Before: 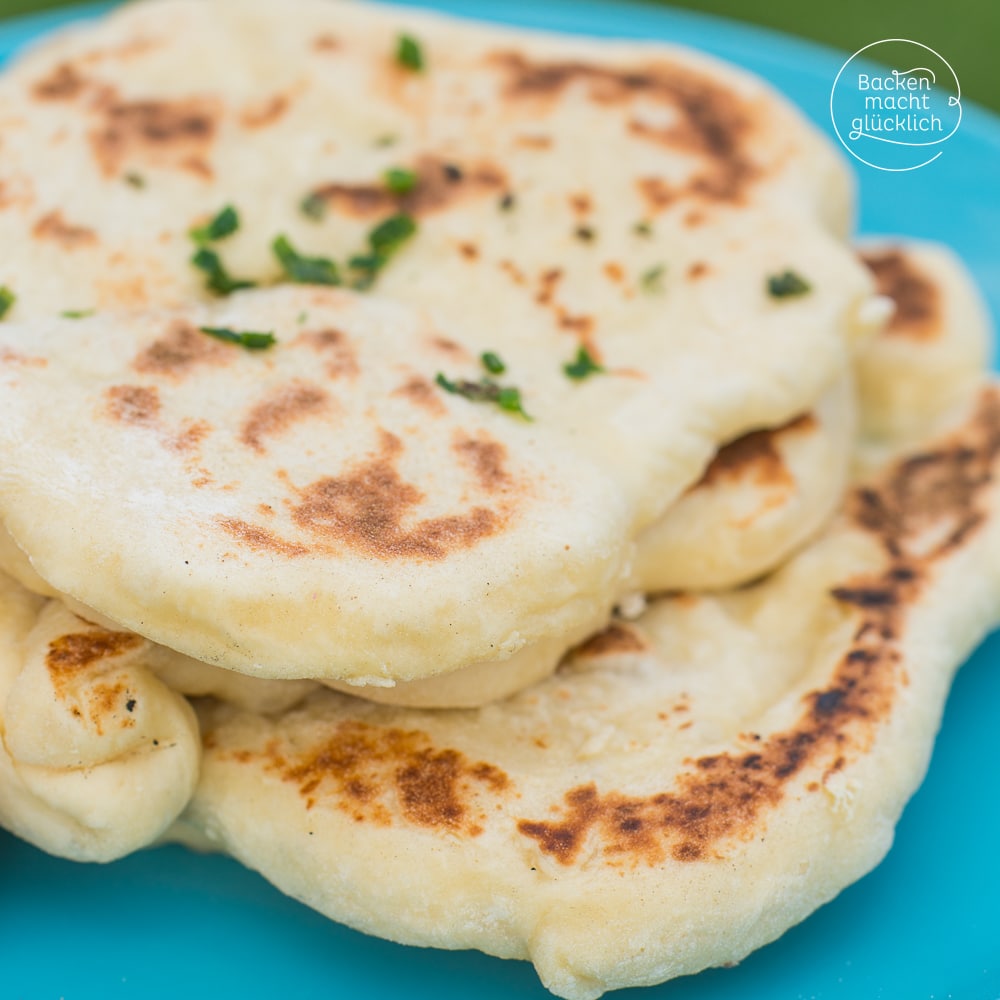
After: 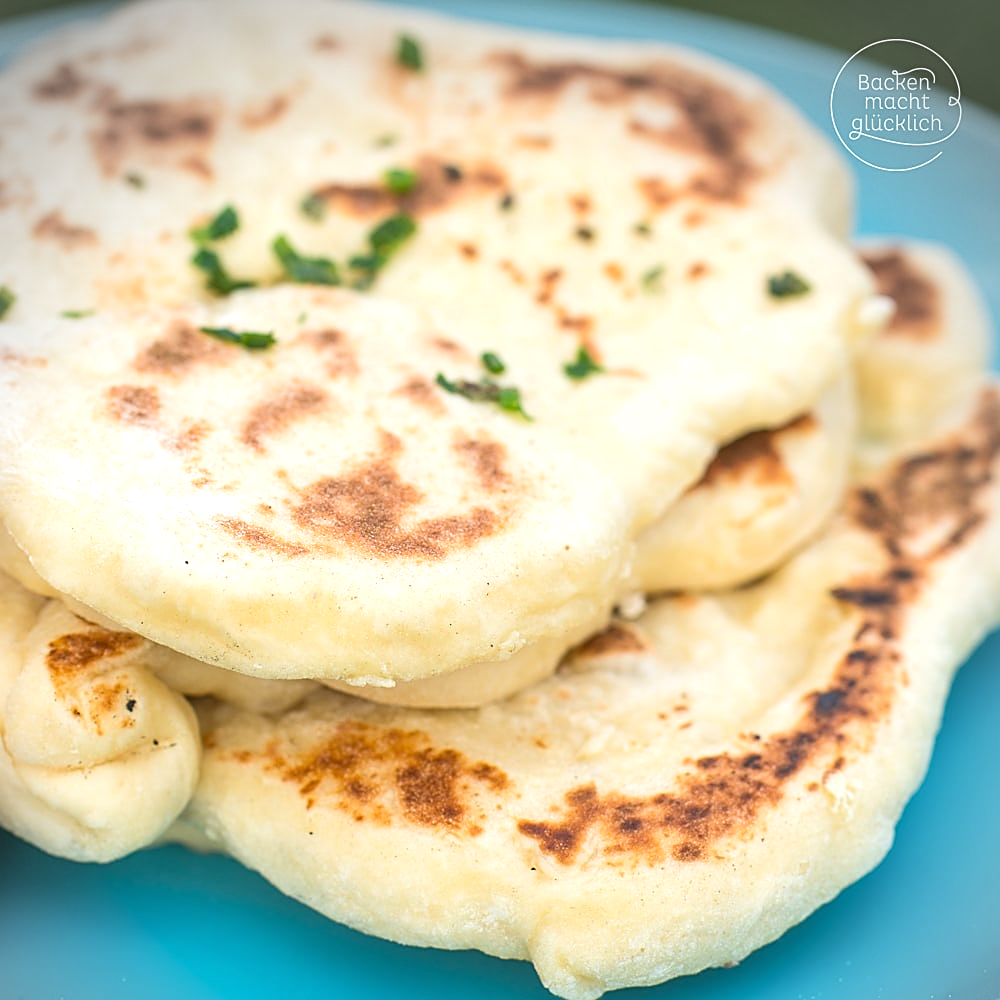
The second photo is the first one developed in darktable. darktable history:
sharpen: on, module defaults
vignetting: fall-off start 91.8%, saturation -0.639, center (-0.028, 0.234)
exposure: black level correction 0, exposure 0.499 EV, compensate highlight preservation false
